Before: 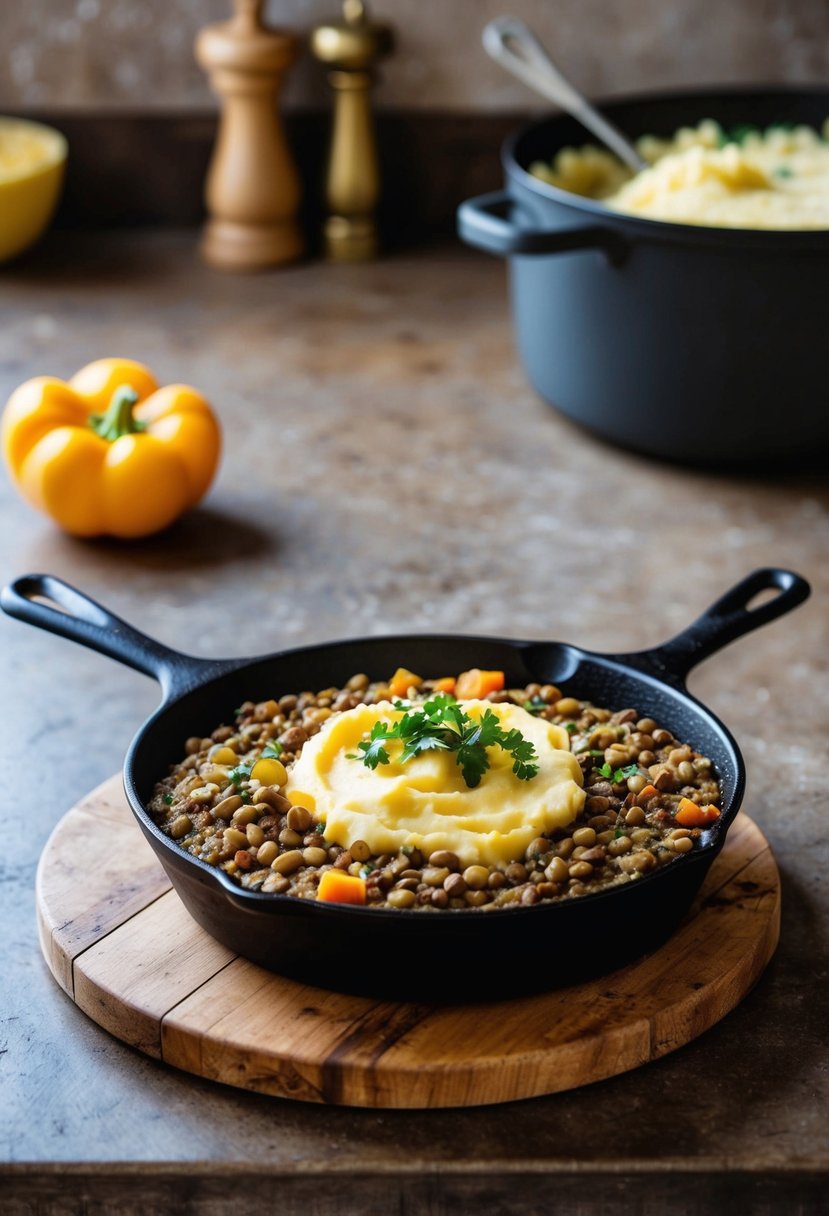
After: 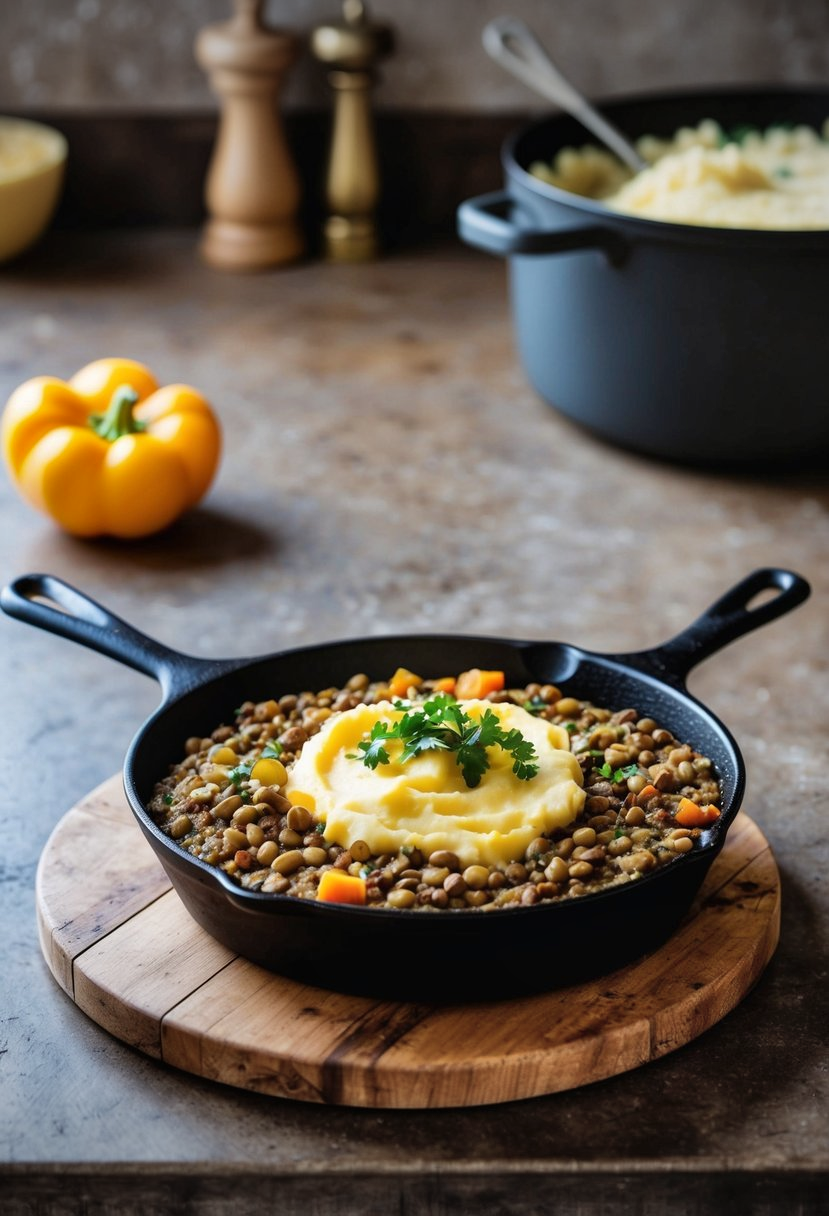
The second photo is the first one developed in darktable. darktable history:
vignetting: fall-off start 98.53%, fall-off radius 99.59%, width/height ratio 1.423
shadows and highlights: soften with gaussian
